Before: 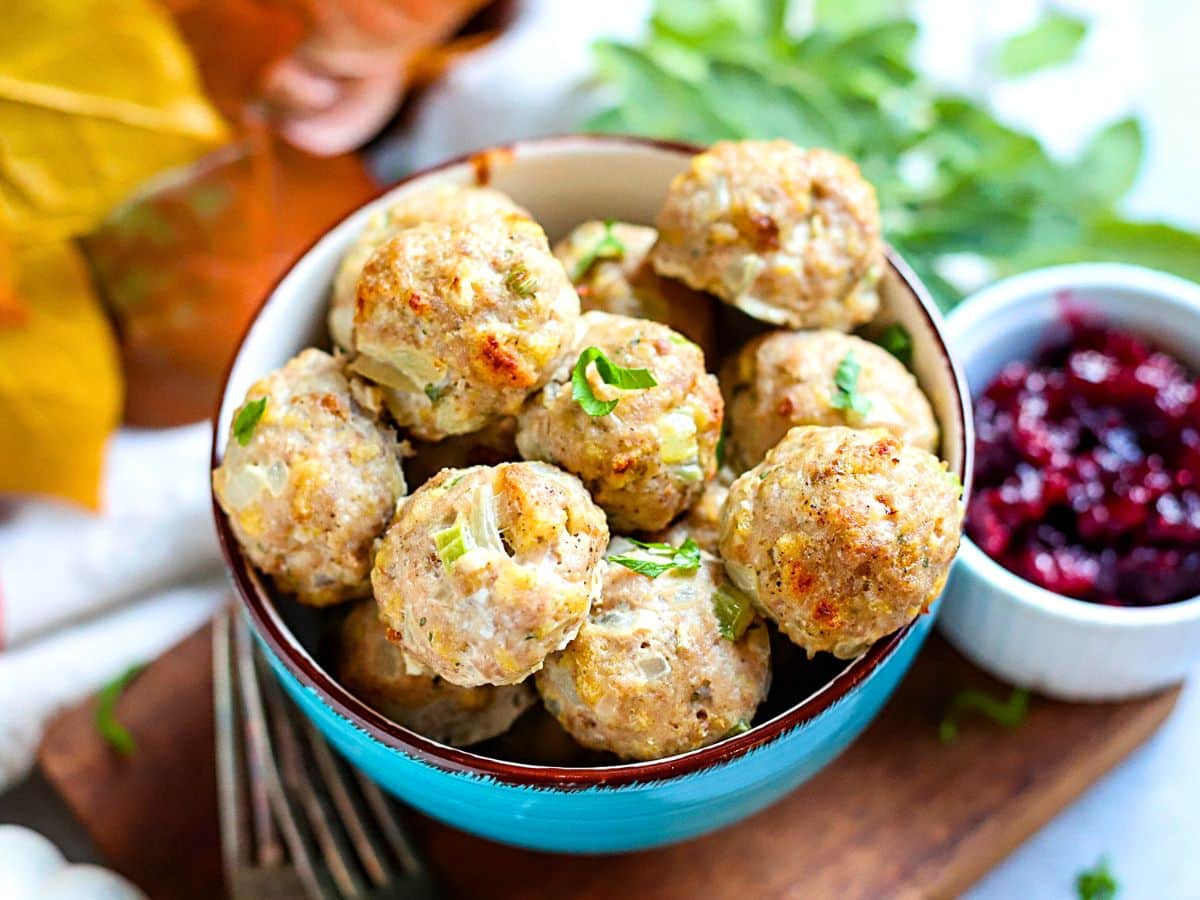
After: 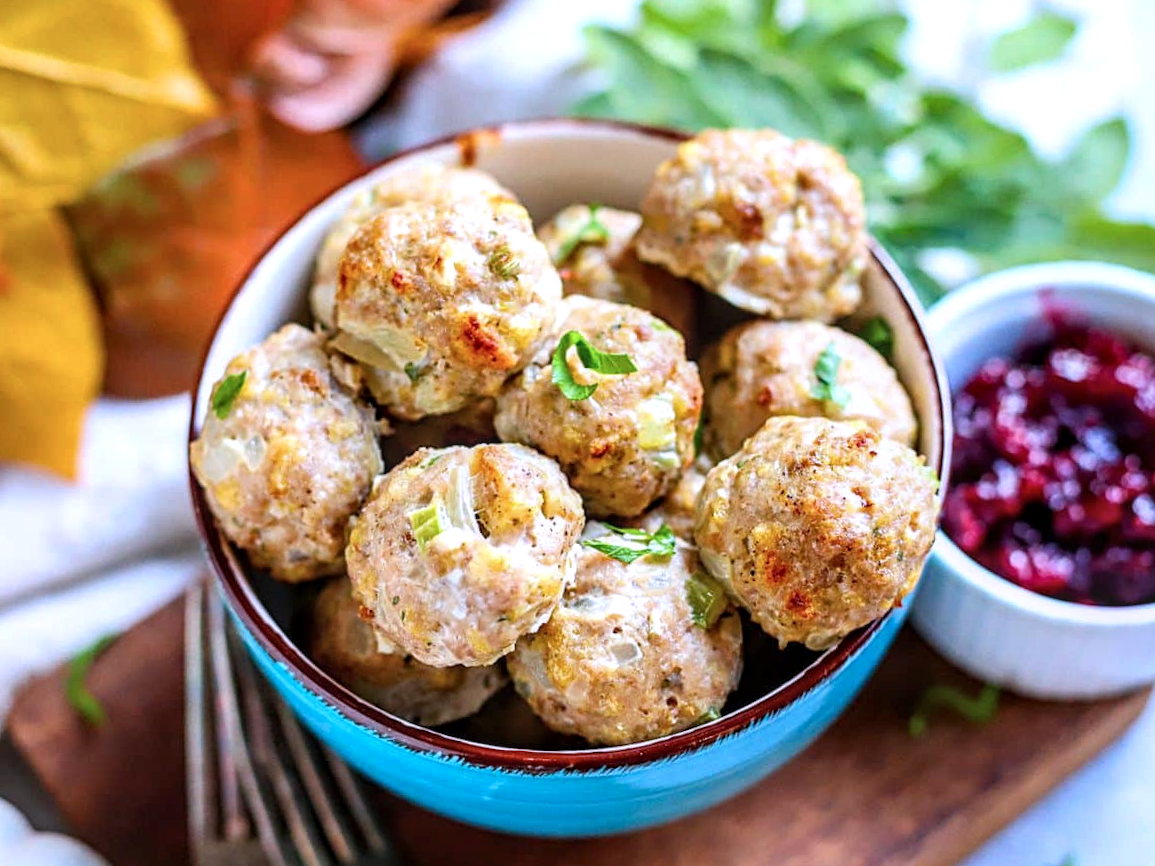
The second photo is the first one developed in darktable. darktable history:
crop and rotate: angle -1.69°
color calibration: illuminant as shot in camera, x 0.363, y 0.385, temperature 4528.04 K
local contrast: on, module defaults
